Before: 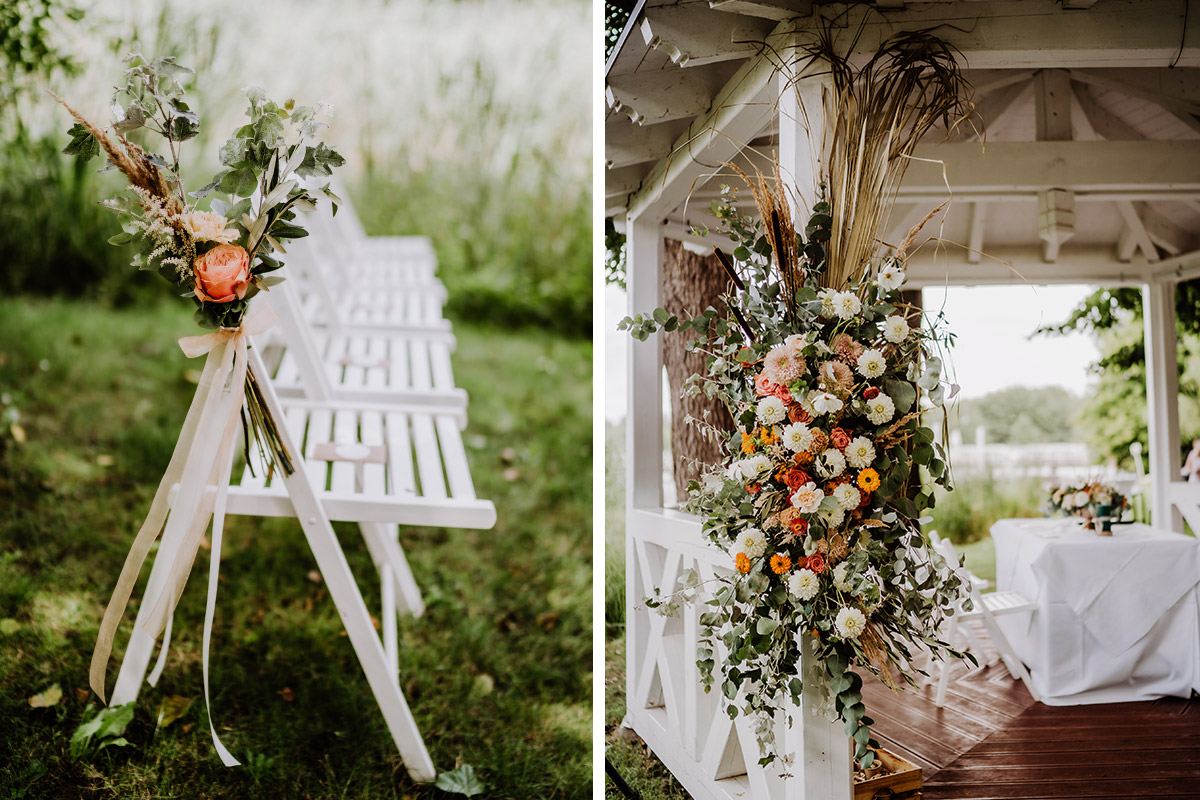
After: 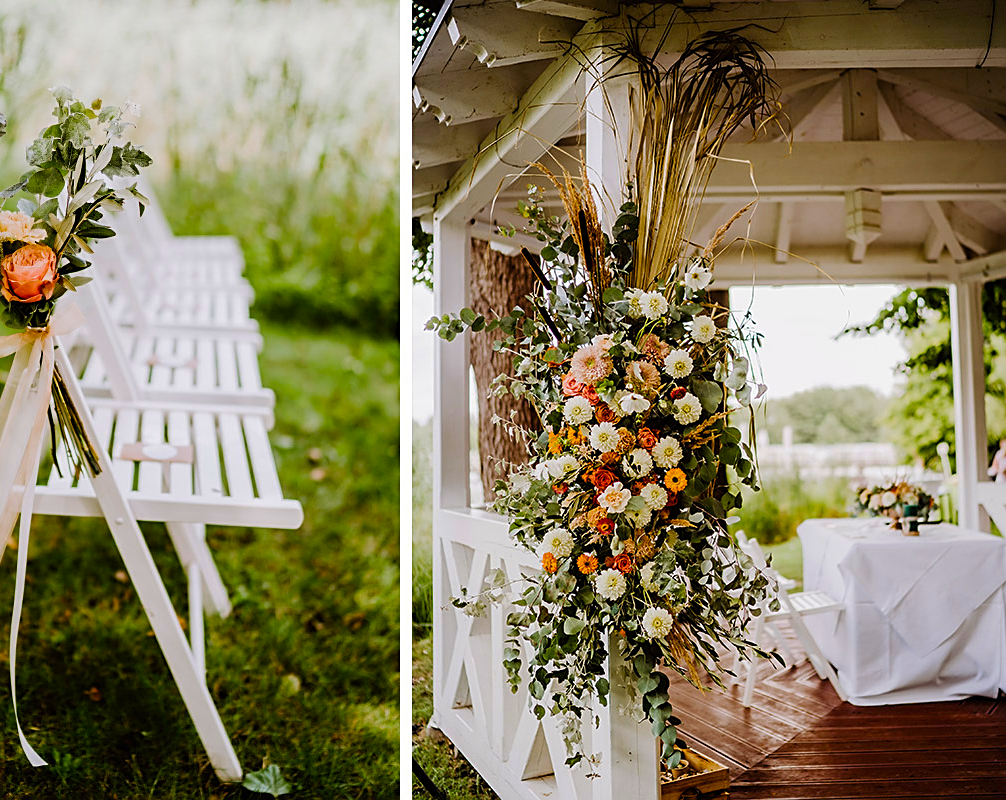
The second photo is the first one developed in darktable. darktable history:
sharpen: on, module defaults
crop: left 16.145%
color balance rgb: perceptual saturation grading › global saturation 30%, global vibrance 30%
